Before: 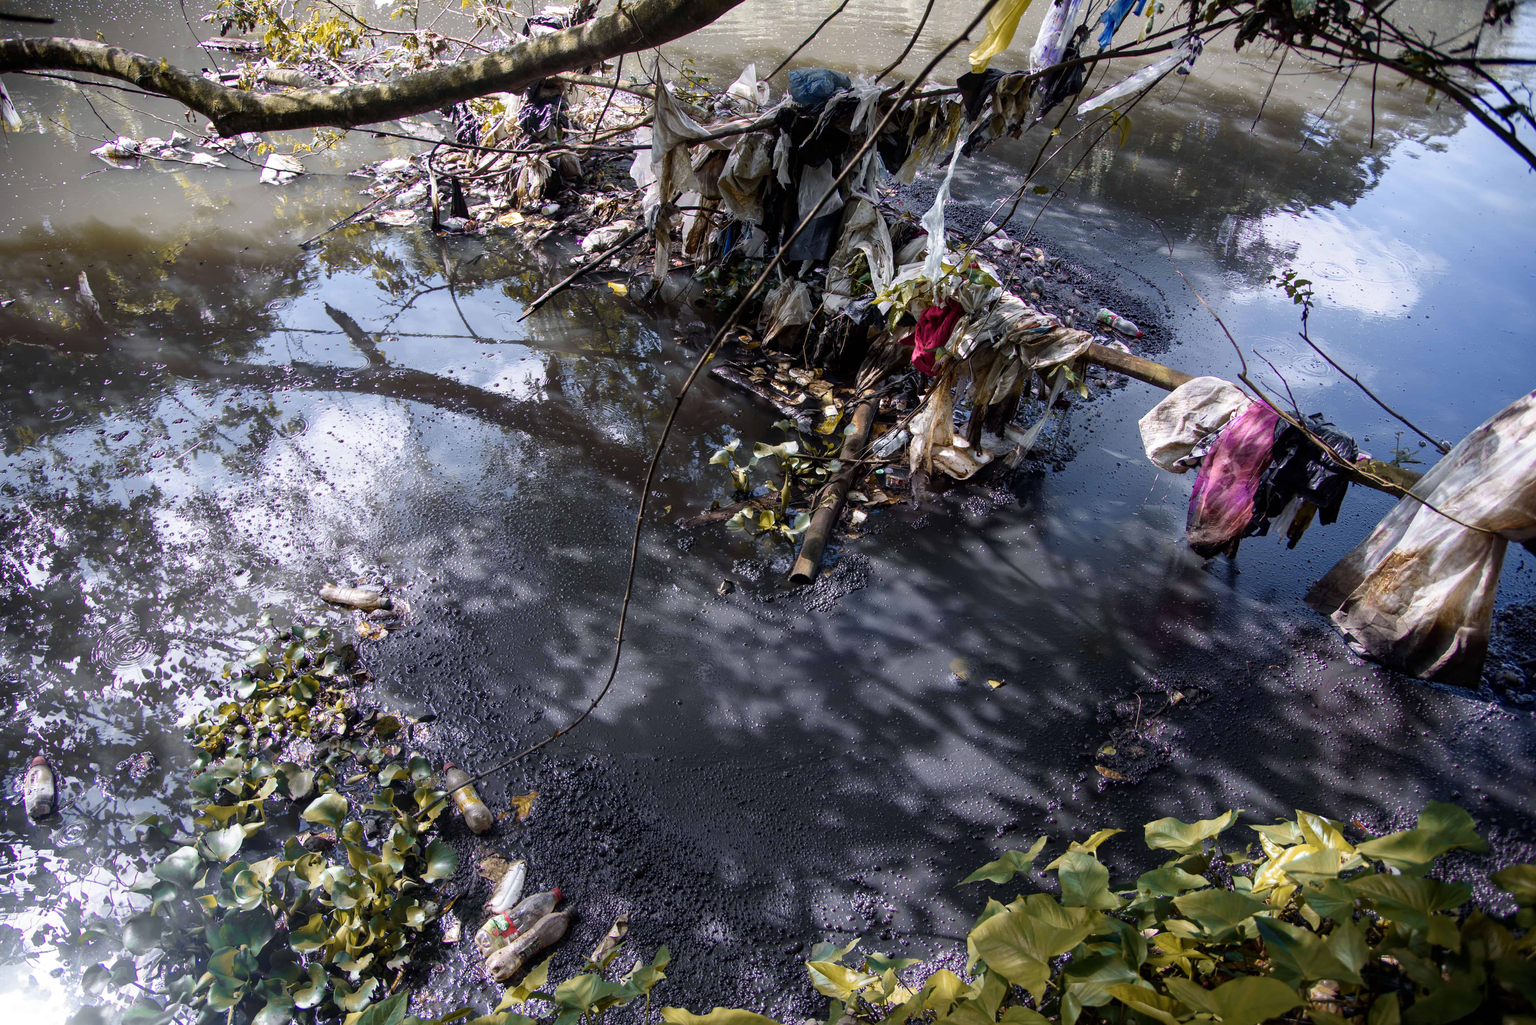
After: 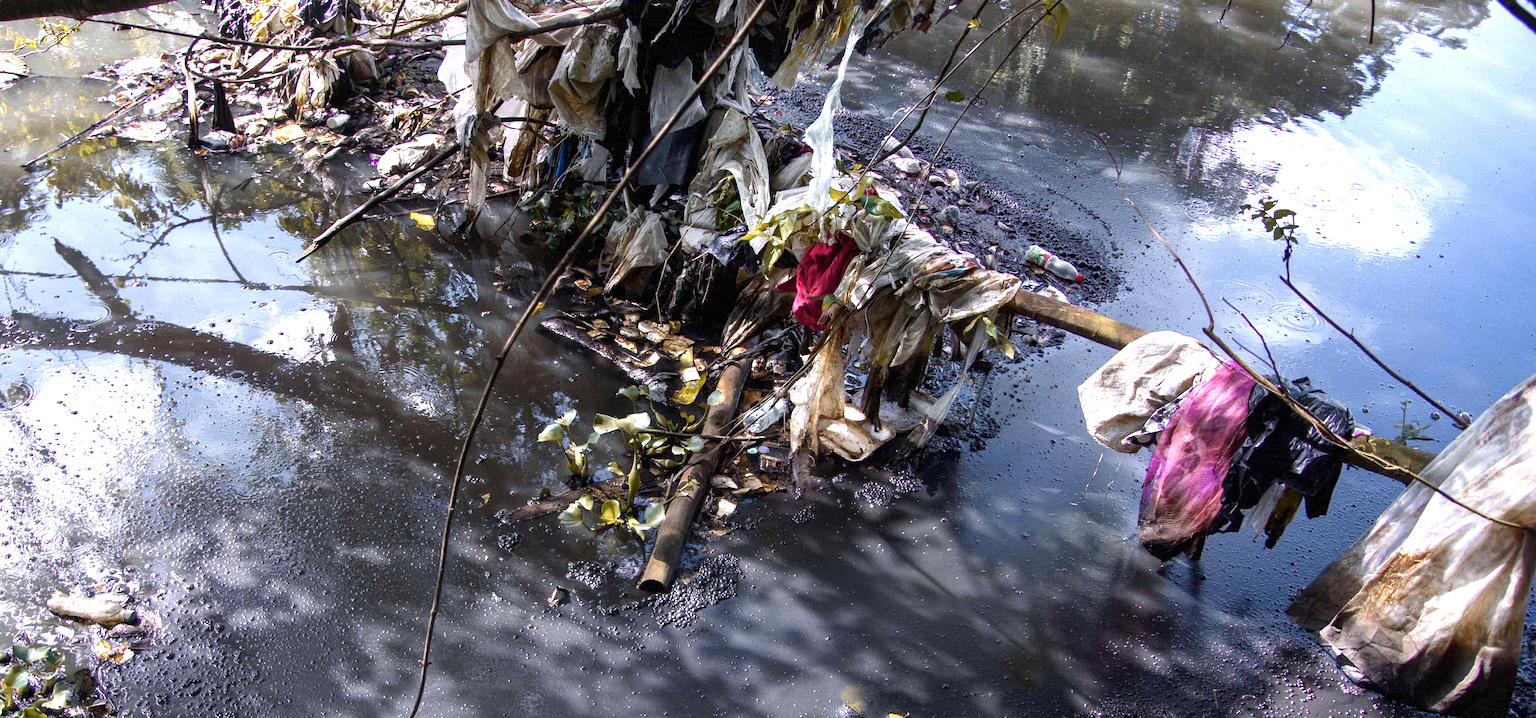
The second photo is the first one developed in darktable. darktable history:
crop: left 18.38%, top 11.092%, right 2.134%, bottom 33.217%
grain: mid-tones bias 0%
exposure: black level correction 0, exposure 0.7 EV, compensate exposure bias true, compensate highlight preservation false
